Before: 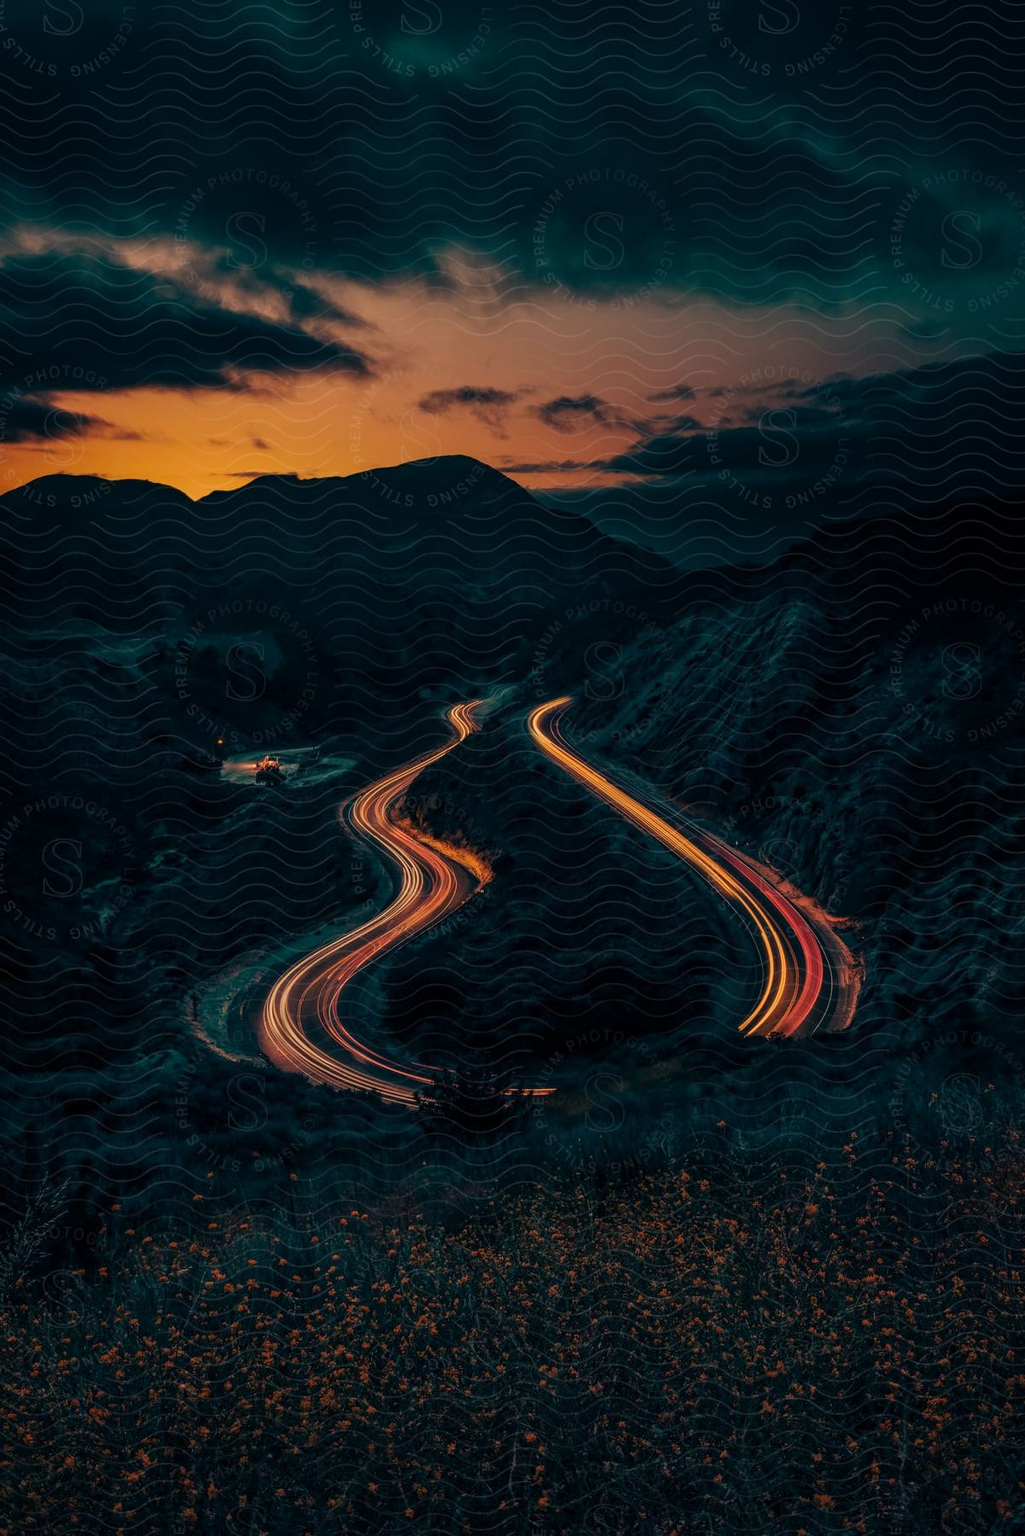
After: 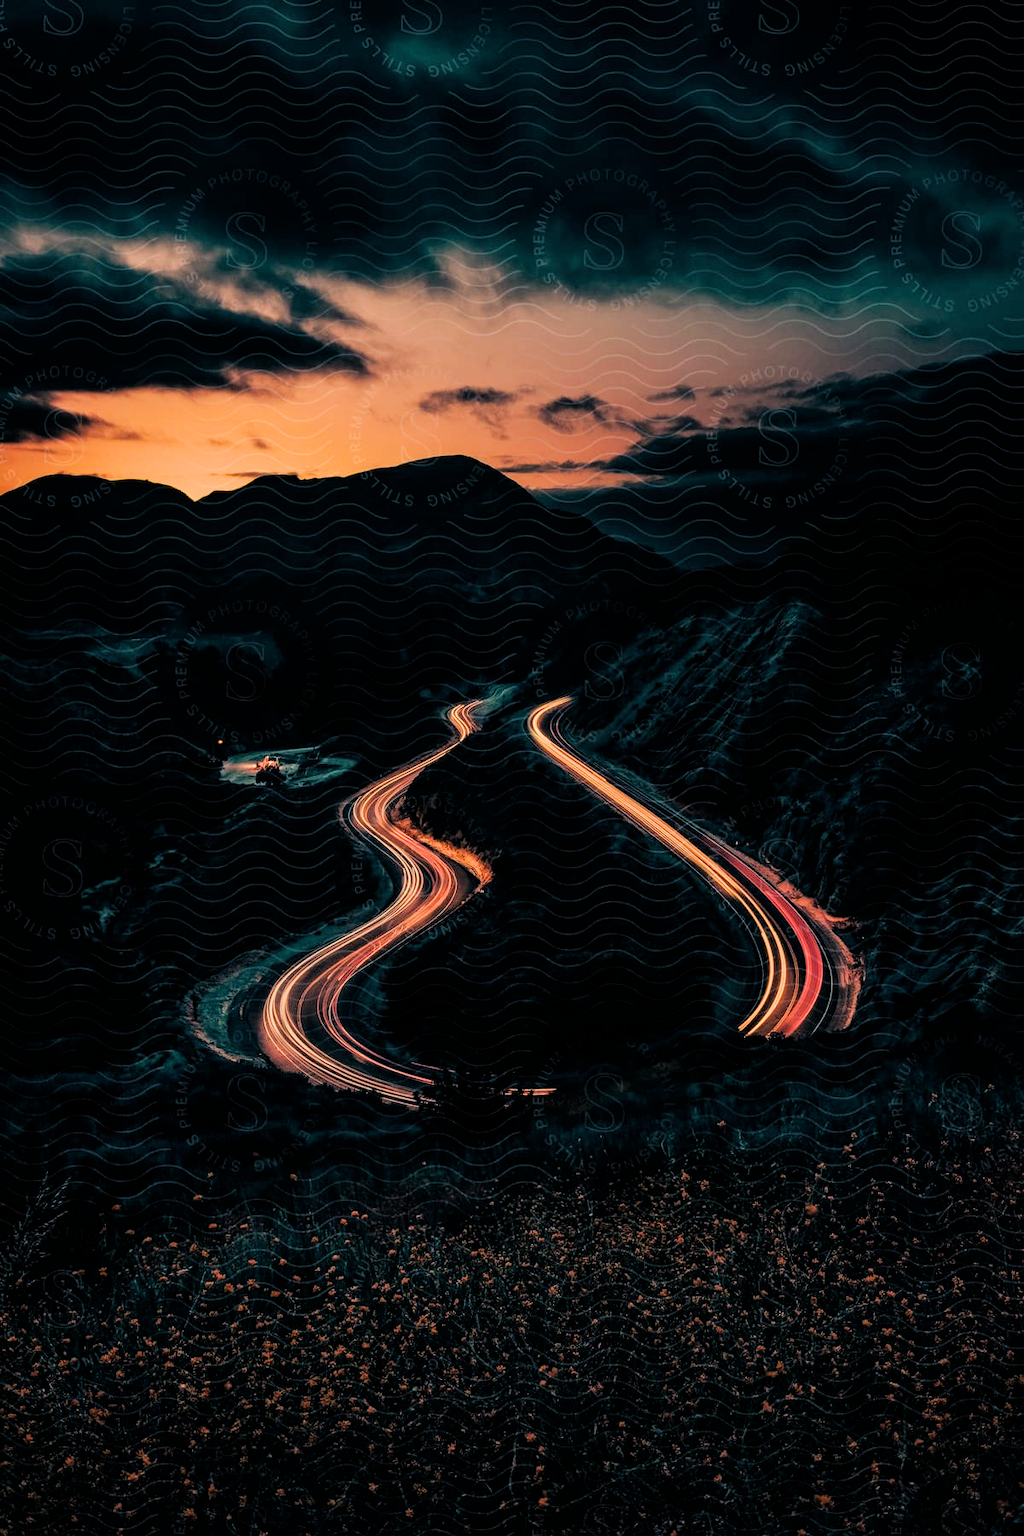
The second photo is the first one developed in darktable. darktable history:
exposure: black level correction 0, exposure 1 EV, compensate exposure bias true, compensate highlight preservation false
filmic rgb: black relative exposure -5 EV, hardness 2.88, contrast 1.2, highlights saturation mix -30%
